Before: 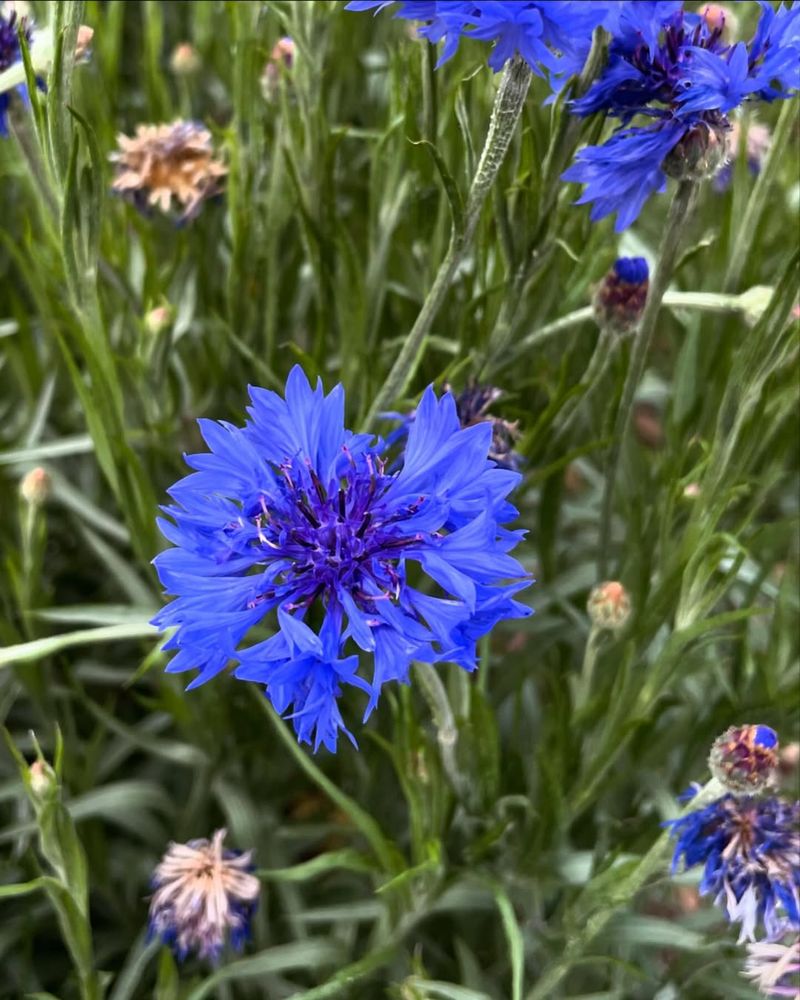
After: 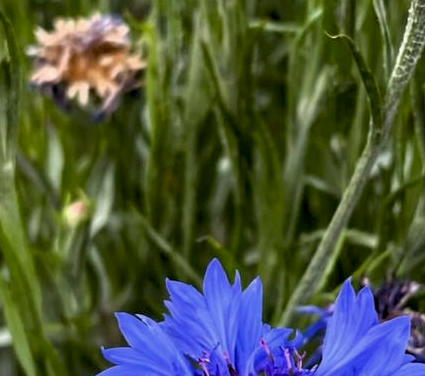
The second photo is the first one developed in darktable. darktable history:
exposure: black level correction 0.009, exposure -0.164 EV, compensate highlight preservation false
crop: left 10.311%, top 10.637%, right 36.515%, bottom 51.707%
levels: levels [0.031, 0.5, 0.969]
